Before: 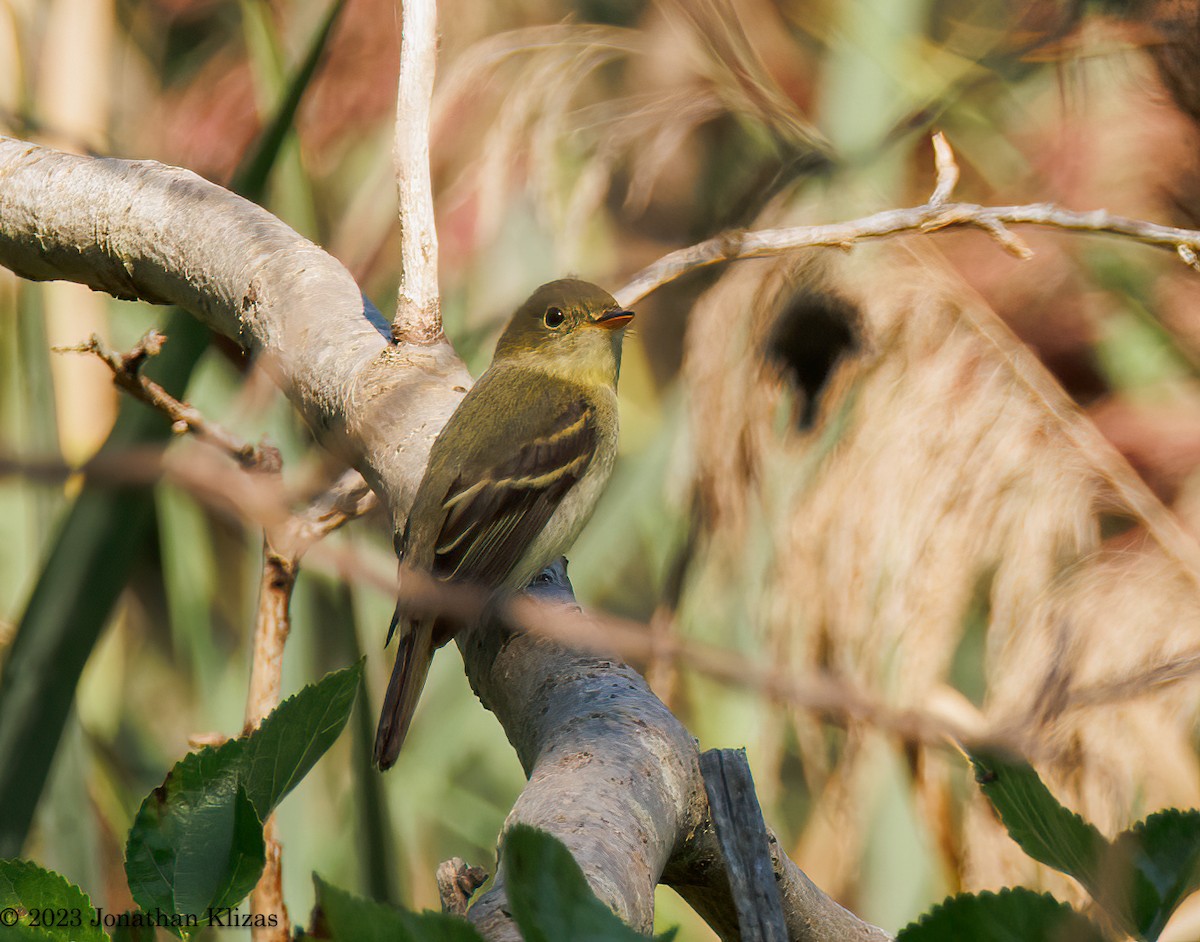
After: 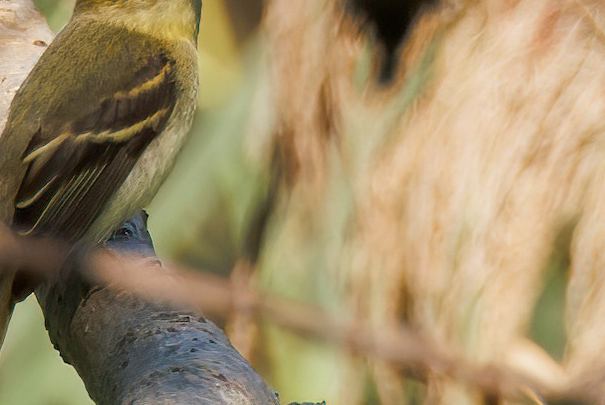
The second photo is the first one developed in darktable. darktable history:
crop: left 35.004%, top 36.815%, right 14.578%, bottom 20.09%
